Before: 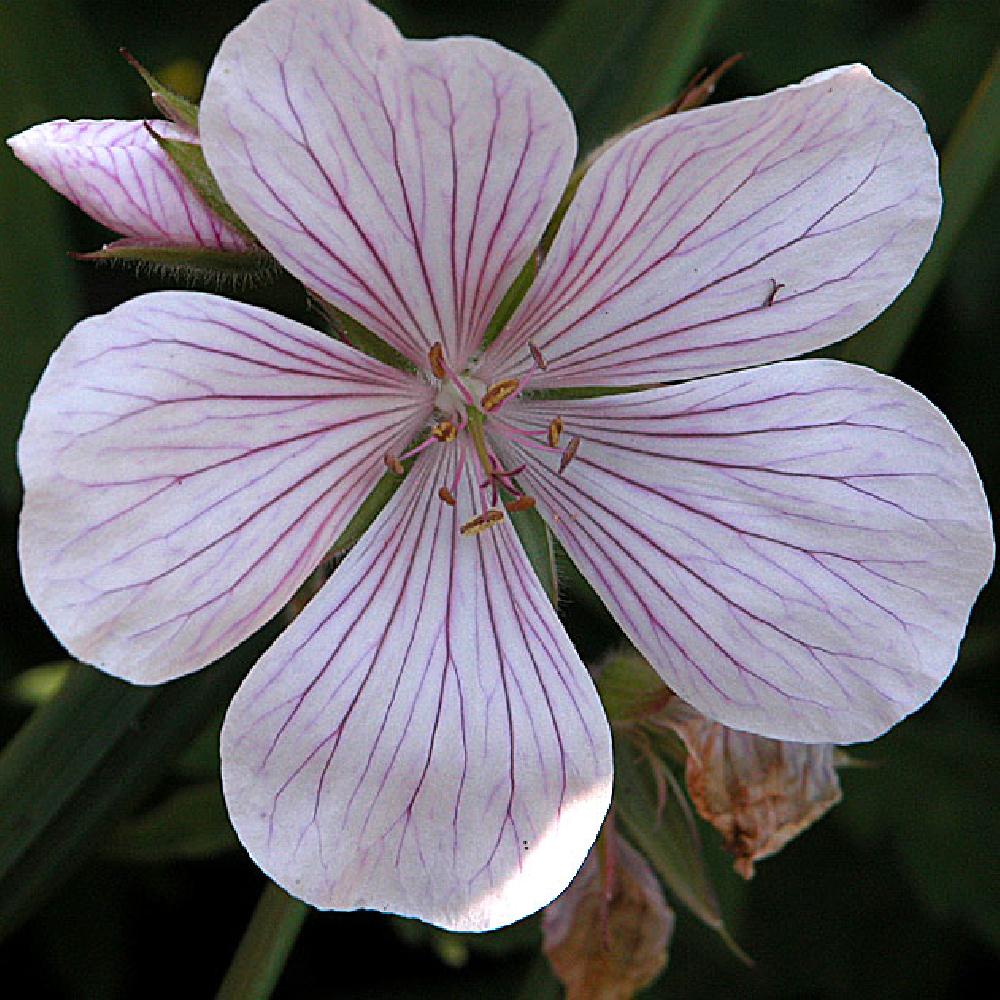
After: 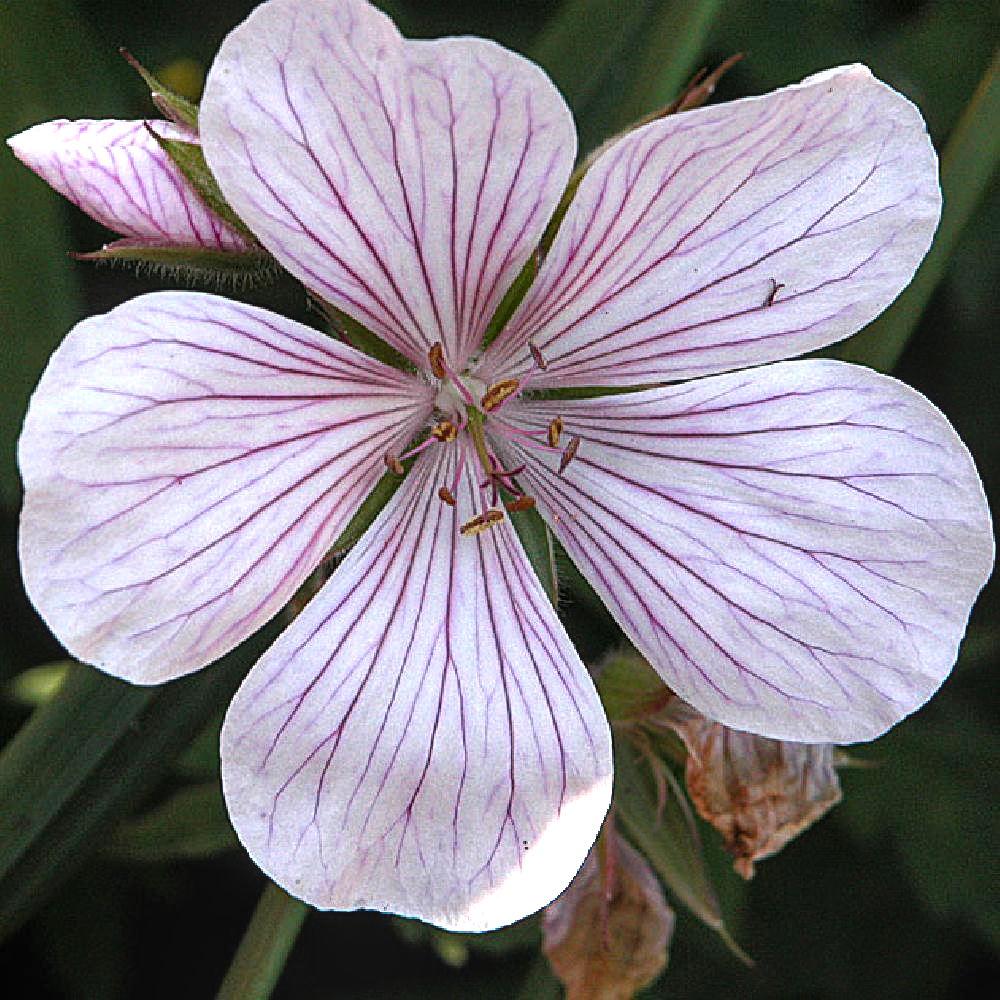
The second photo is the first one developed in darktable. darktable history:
local contrast: on, module defaults
exposure: exposure 0.354 EV, compensate exposure bias true, compensate highlight preservation false
tone equalizer: -8 EV -0.001 EV, -7 EV 0.003 EV, -6 EV -0.003 EV, -5 EV -0.015 EV, -4 EV -0.055 EV, -3 EV -0.197 EV, -2 EV -0.251 EV, -1 EV 0.096 EV, +0 EV 0.3 EV
